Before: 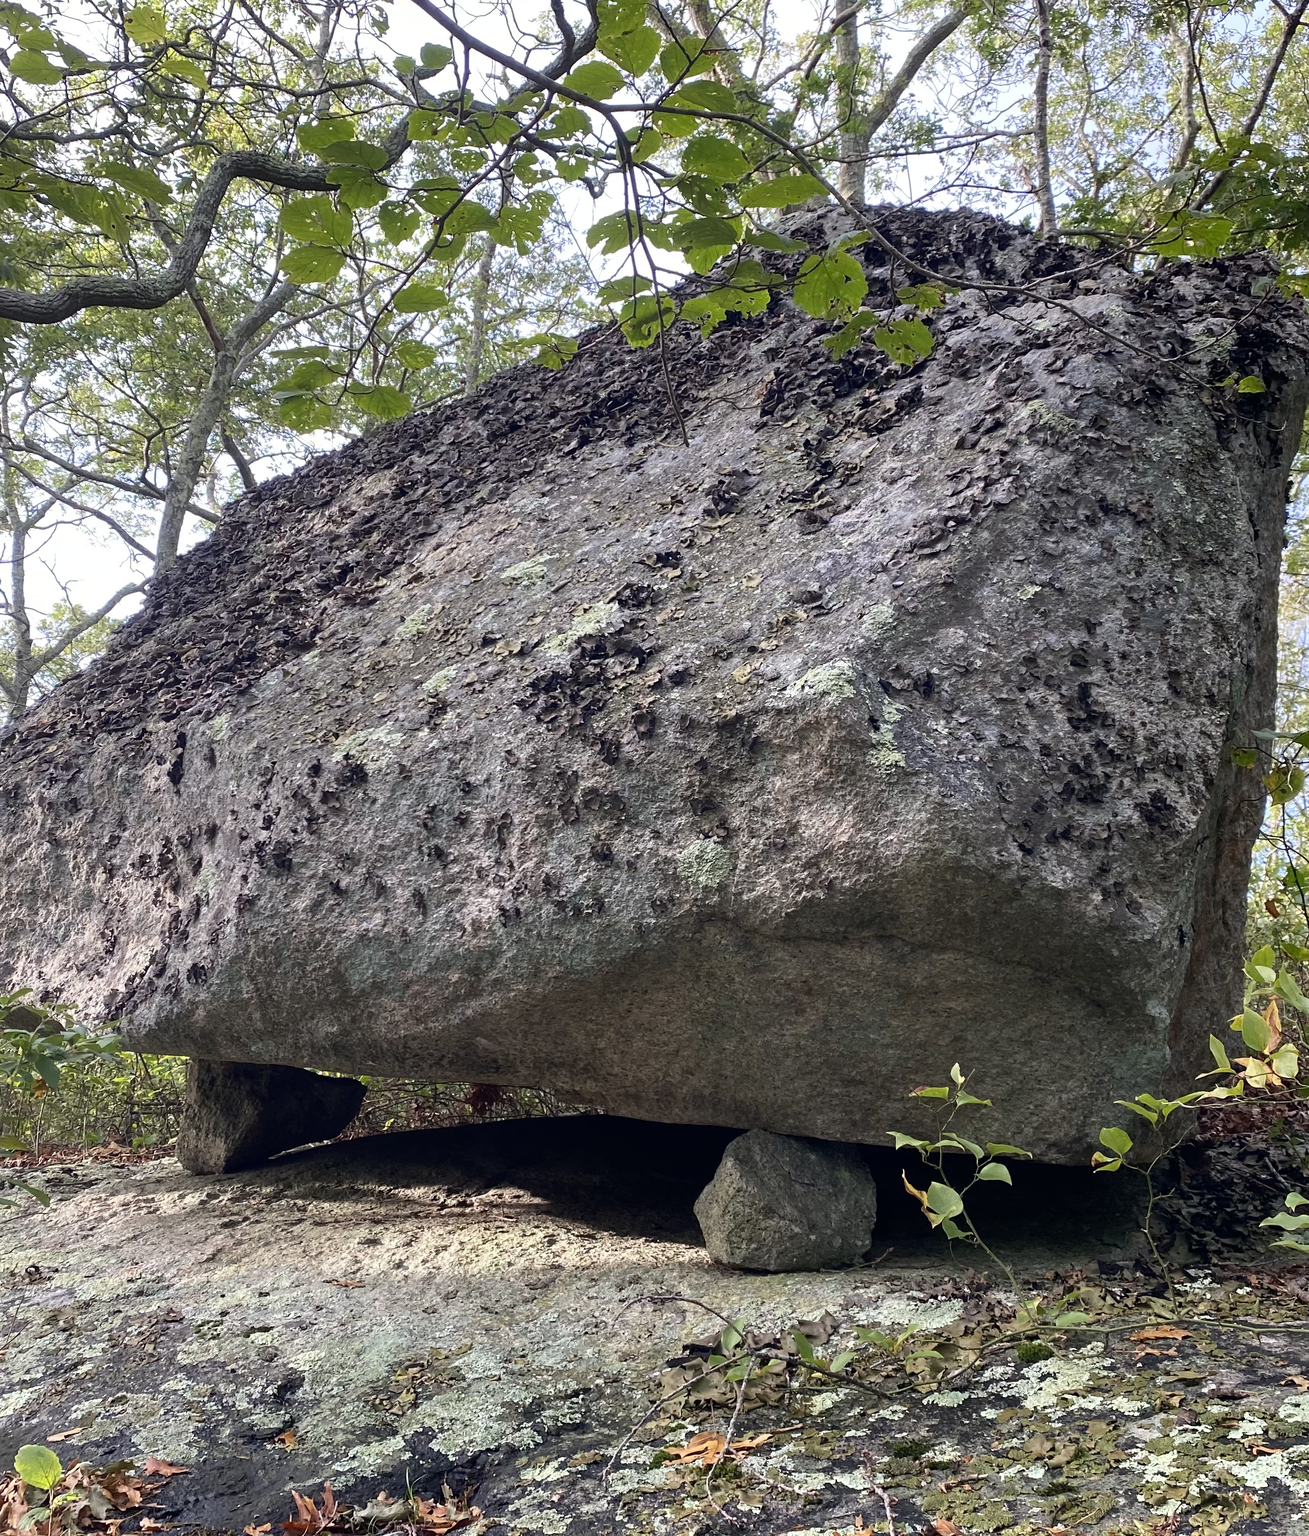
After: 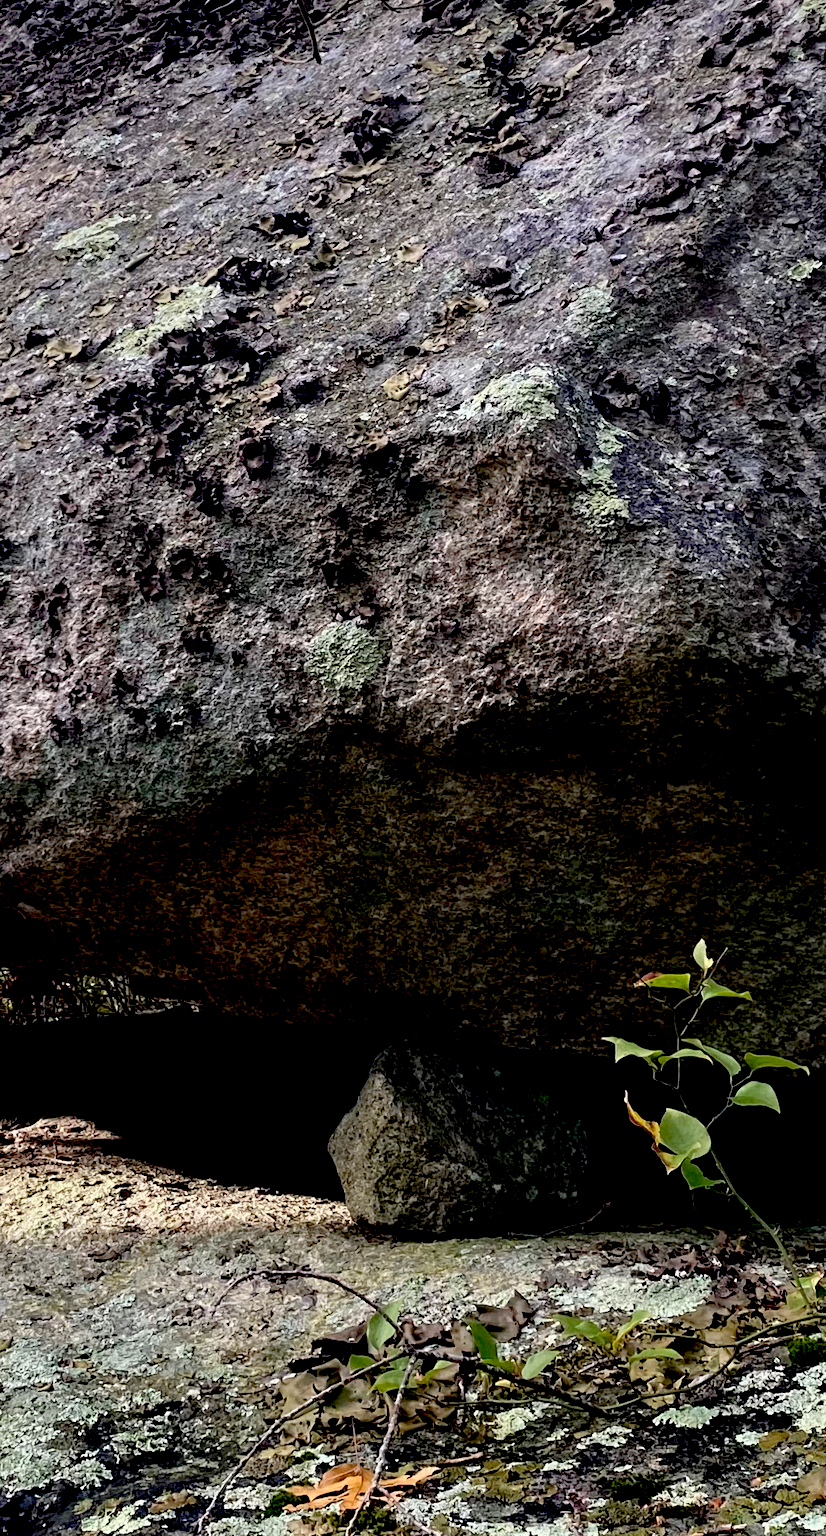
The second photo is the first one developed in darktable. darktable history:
crop: left 35.432%, top 26.233%, right 20.145%, bottom 3.432%
exposure: black level correction 0.056, exposure -0.039 EV, compensate highlight preservation false
